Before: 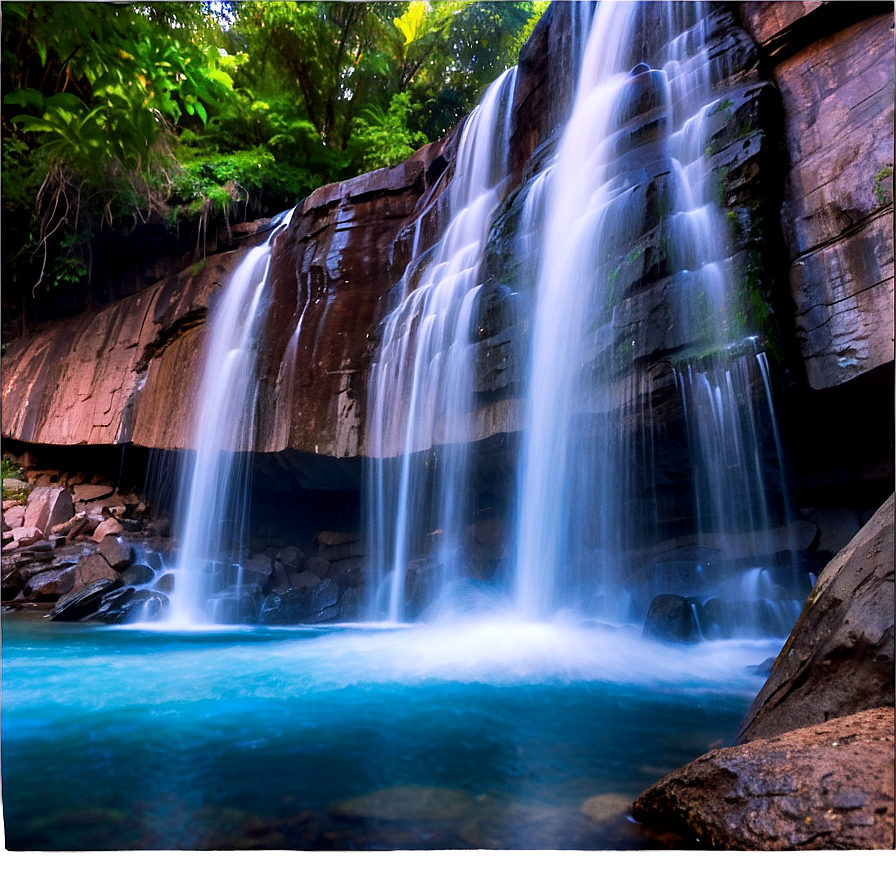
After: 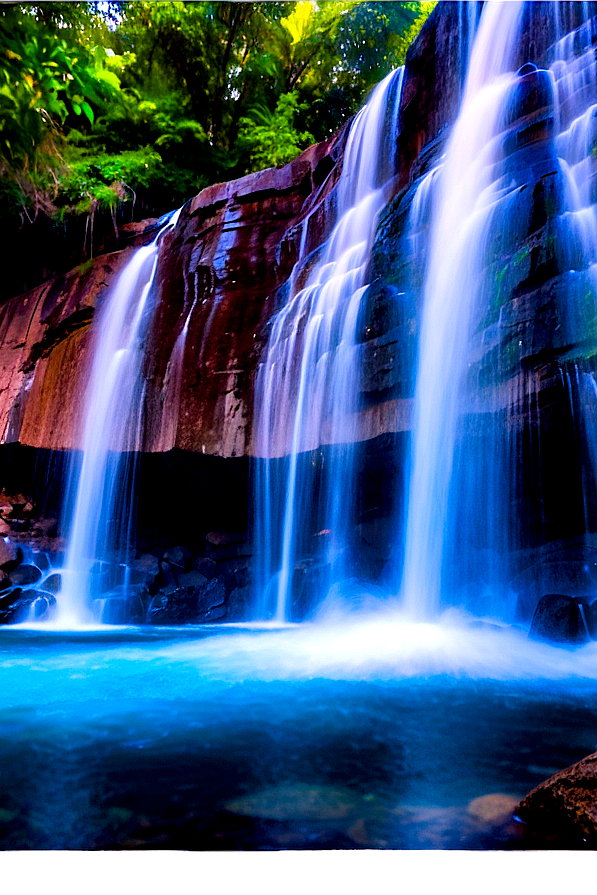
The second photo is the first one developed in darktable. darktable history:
exposure: black level correction 0.005, exposure 0.014 EV, compensate highlight preservation false
crop and rotate: left 12.648%, right 20.685%
color balance: gamma [0.9, 0.988, 0.975, 1.025], gain [1.05, 1, 1, 1]
color balance rgb: perceptual saturation grading › global saturation 20%, perceptual saturation grading › highlights -25%, perceptual saturation grading › shadows 50.52%, global vibrance 40.24%
local contrast: mode bilateral grid, contrast 20, coarseness 50, detail 171%, midtone range 0.2
